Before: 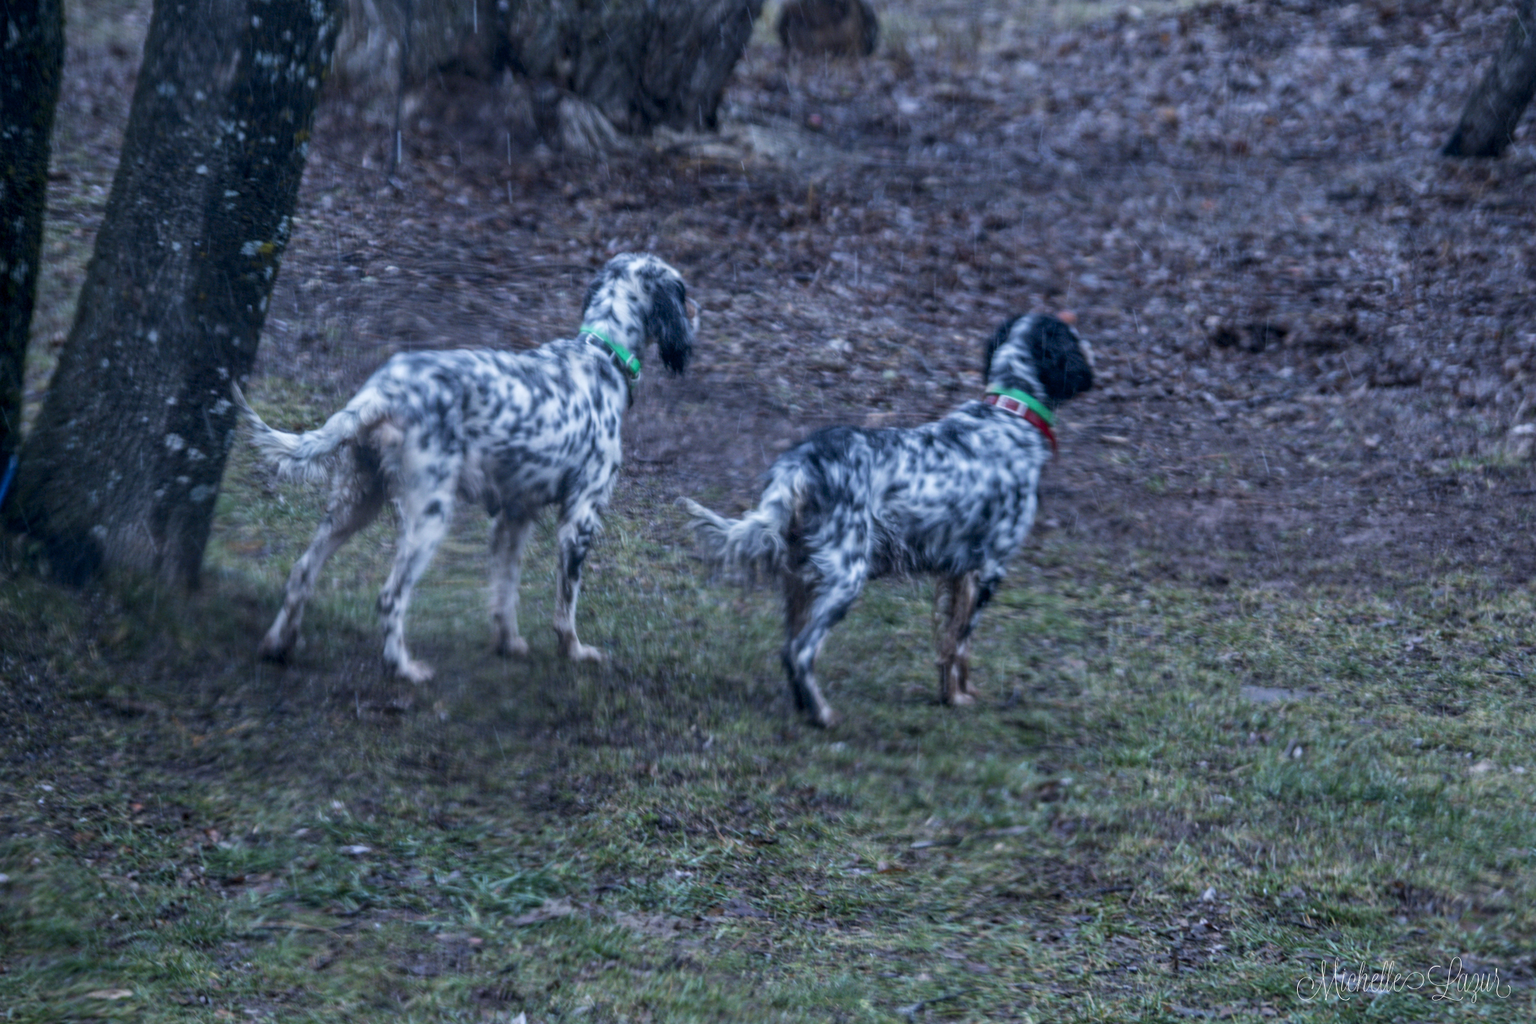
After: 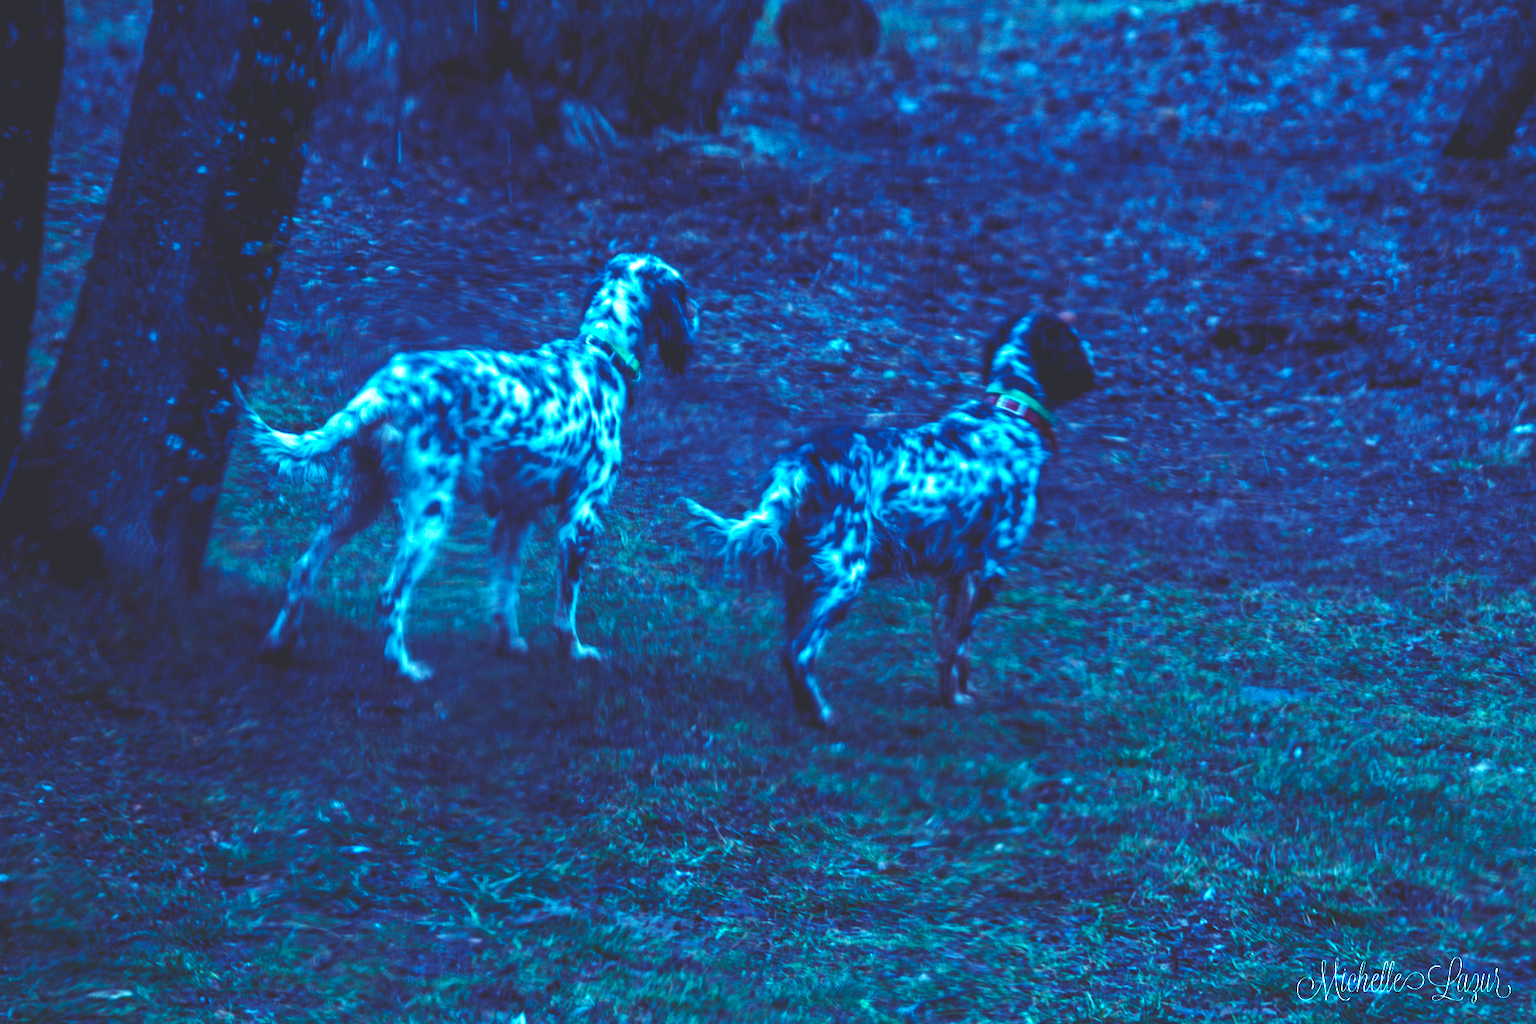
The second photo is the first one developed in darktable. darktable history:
rgb curve: curves: ch0 [(0, 0.186) (0.314, 0.284) (0.576, 0.466) (0.805, 0.691) (0.936, 0.886)]; ch1 [(0, 0.186) (0.314, 0.284) (0.581, 0.534) (0.771, 0.746) (0.936, 0.958)]; ch2 [(0, 0.216) (0.275, 0.39) (1, 1)], mode RGB, independent channels, compensate middle gray true, preserve colors none
color balance rgb: shadows lift › luminance -7.7%, shadows lift › chroma 2.13%, shadows lift › hue 200.79°, power › luminance -7.77%, power › chroma 2.27%, power › hue 220.69°, highlights gain › luminance 15.15%, highlights gain › chroma 4%, highlights gain › hue 209.35°, global offset › luminance -0.21%, global offset › chroma 0.27%, perceptual saturation grading › global saturation 24.42%, perceptual saturation grading › highlights -24.42%, perceptual saturation grading › mid-tones 24.42%, perceptual saturation grading › shadows 40%, perceptual brilliance grading › global brilliance -5%, perceptual brilliance grading › highlights 24.42%, perceptual brilliance grading › mid-tones 7%, perceptual brilliance grading › shadows -5%
